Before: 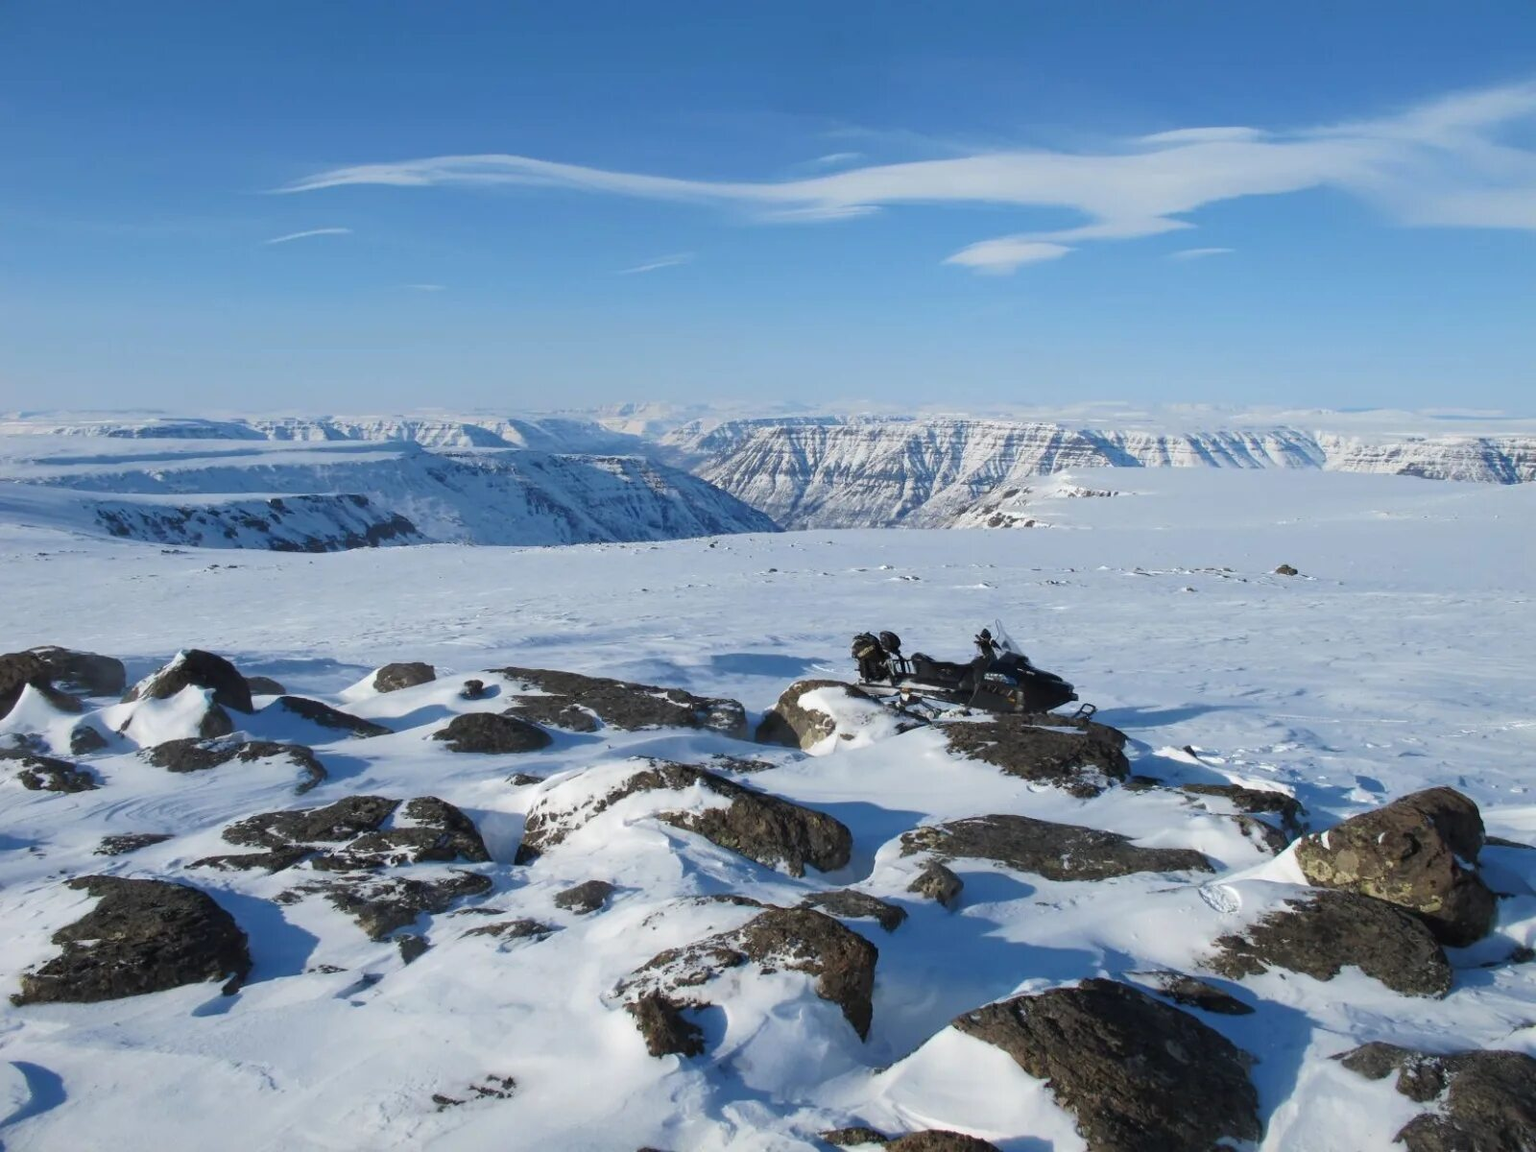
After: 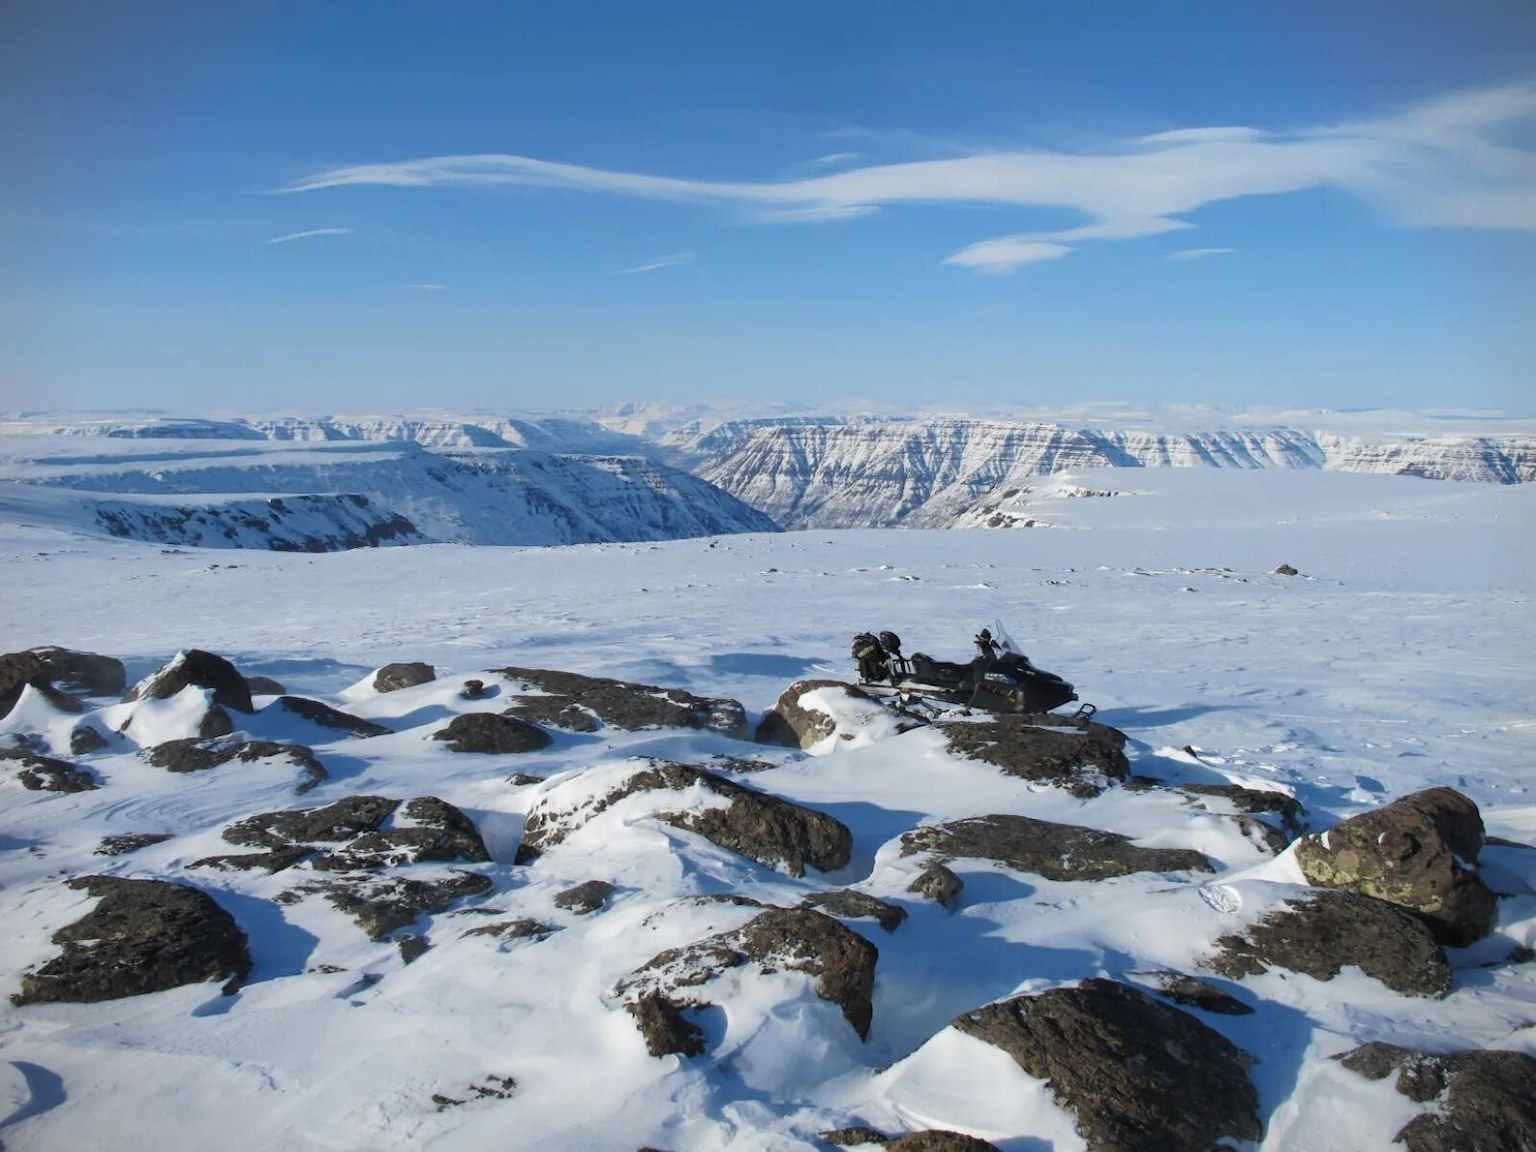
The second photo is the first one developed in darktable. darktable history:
vignetting: fall-off start 92.22%
